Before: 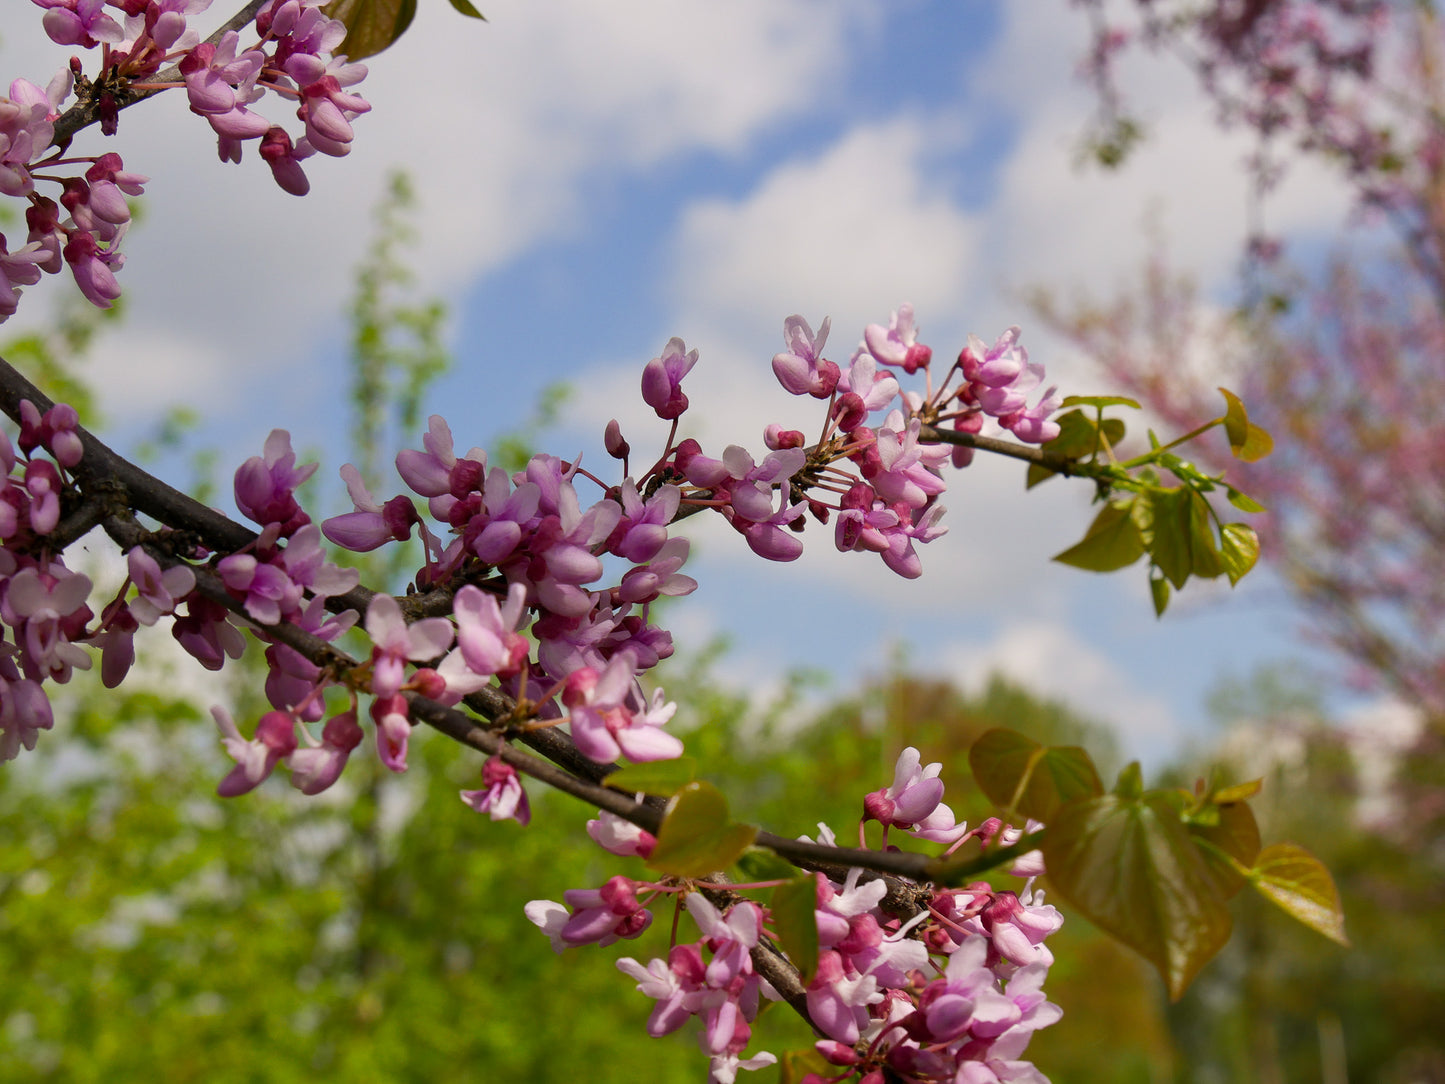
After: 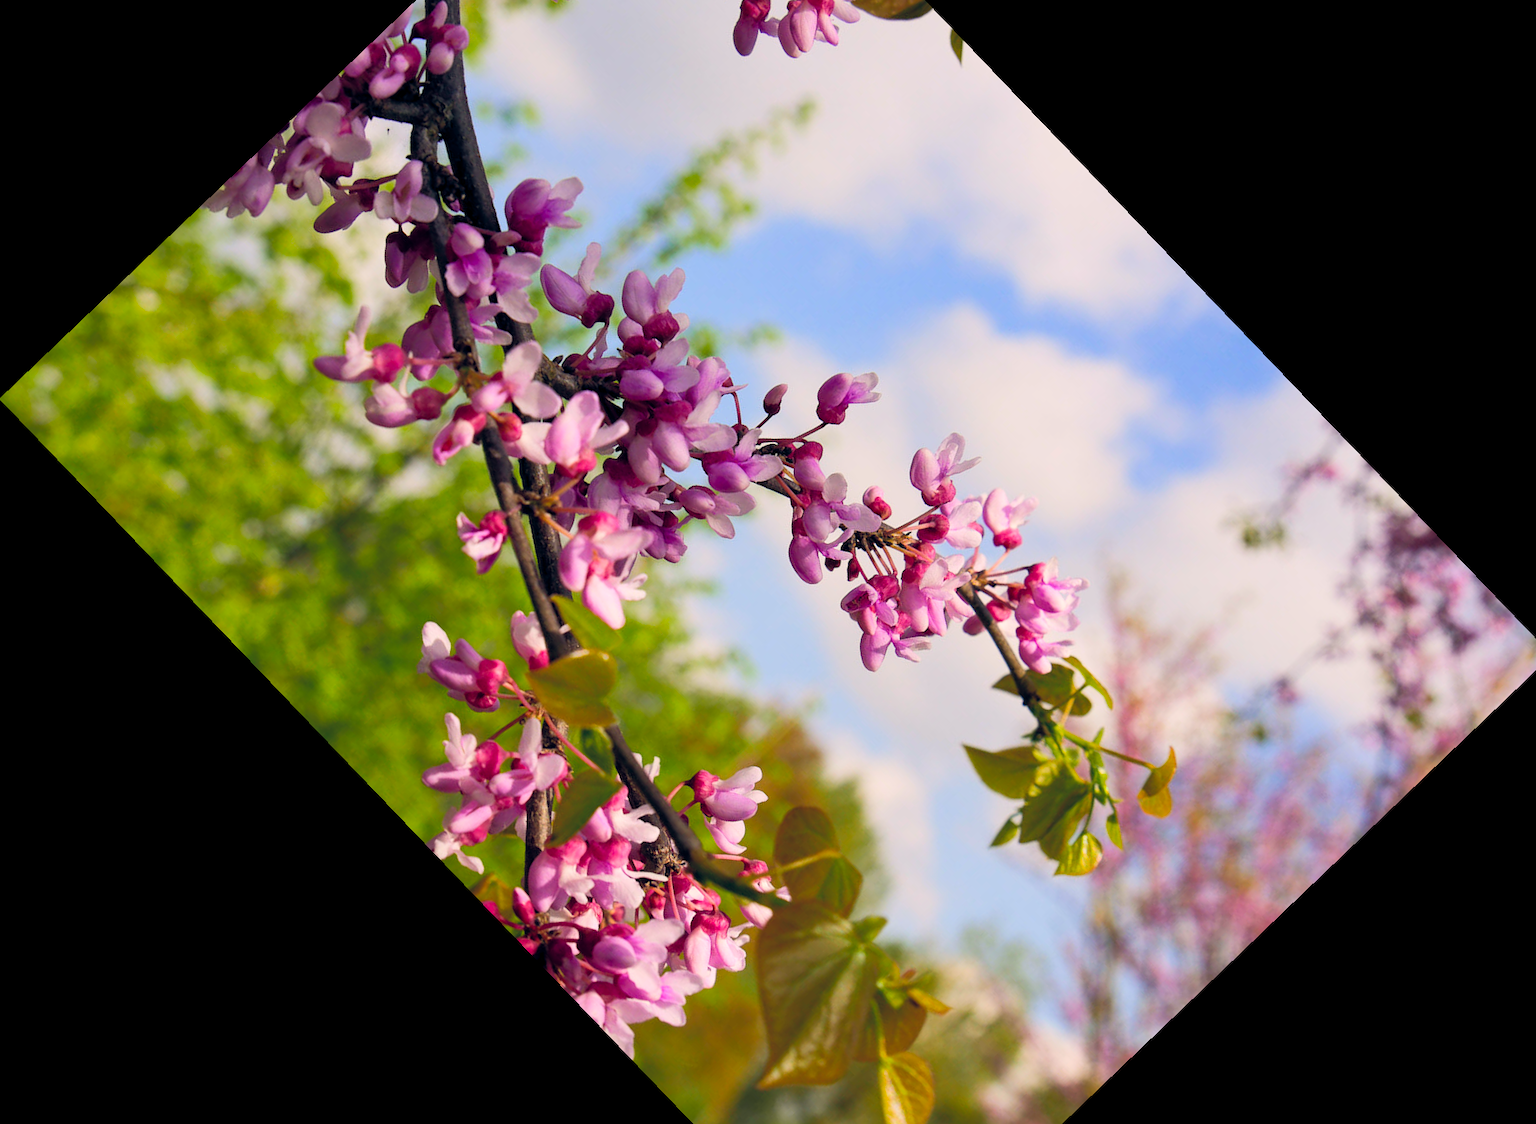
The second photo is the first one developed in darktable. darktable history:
color balance rgb: shadows lift › hue 87.51°, highlights gain › chroma 1.35%, highlights gain › hue 55.1°, global offset › chroma 0.13%, global offset › hue 253.66°, perceptual saturation grading › global saturation 16.38%
crop and rotate: angle -46.26°, top 16.234%, right 0.912%, bottom 11.704%
tone curve: curves: ch0 [(0, 0) (0.004, 0.001) (0.133, 0.16) (0.325, 0.399) (0.475, 0.588) (0.832, 0.903) (1, 1)], color space Lab, linked channels, preserve colors none
